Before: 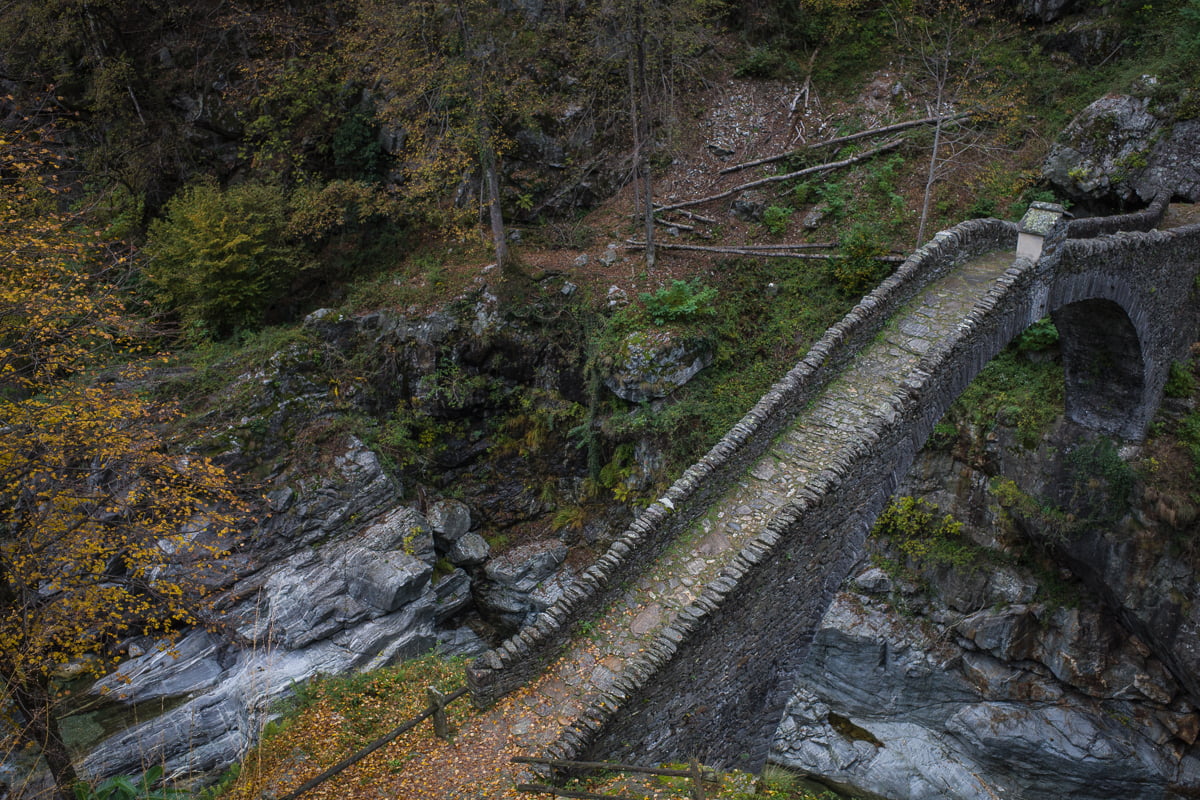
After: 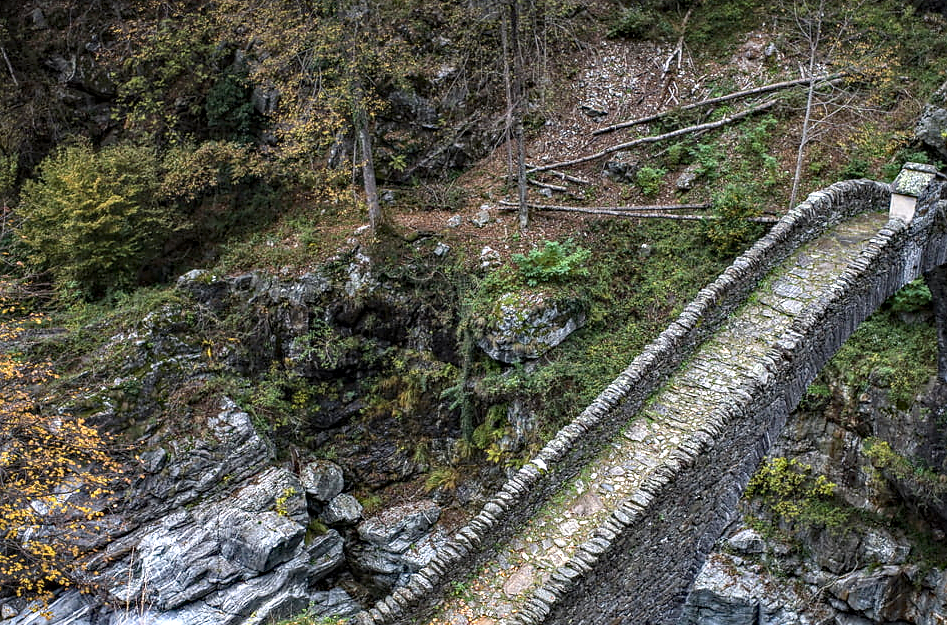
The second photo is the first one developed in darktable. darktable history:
shadows and highlights: shadows -10.71, white point adjustment 1.68, highlights 11.23, highlights color adjustment 72.87%
contrast brightness saturation: contrast 0.11, saturation -0.161
crop and rotate: left 10.641%, top 5.07%, right 10.369%, bottom 16.705%
local contrast: on, module defaults
exposure: black level correction 0, exposure 1.107 EV
haze removal: strength 0.527, distance 0.922
sharpen: radius 0.995, threshold 1.115
